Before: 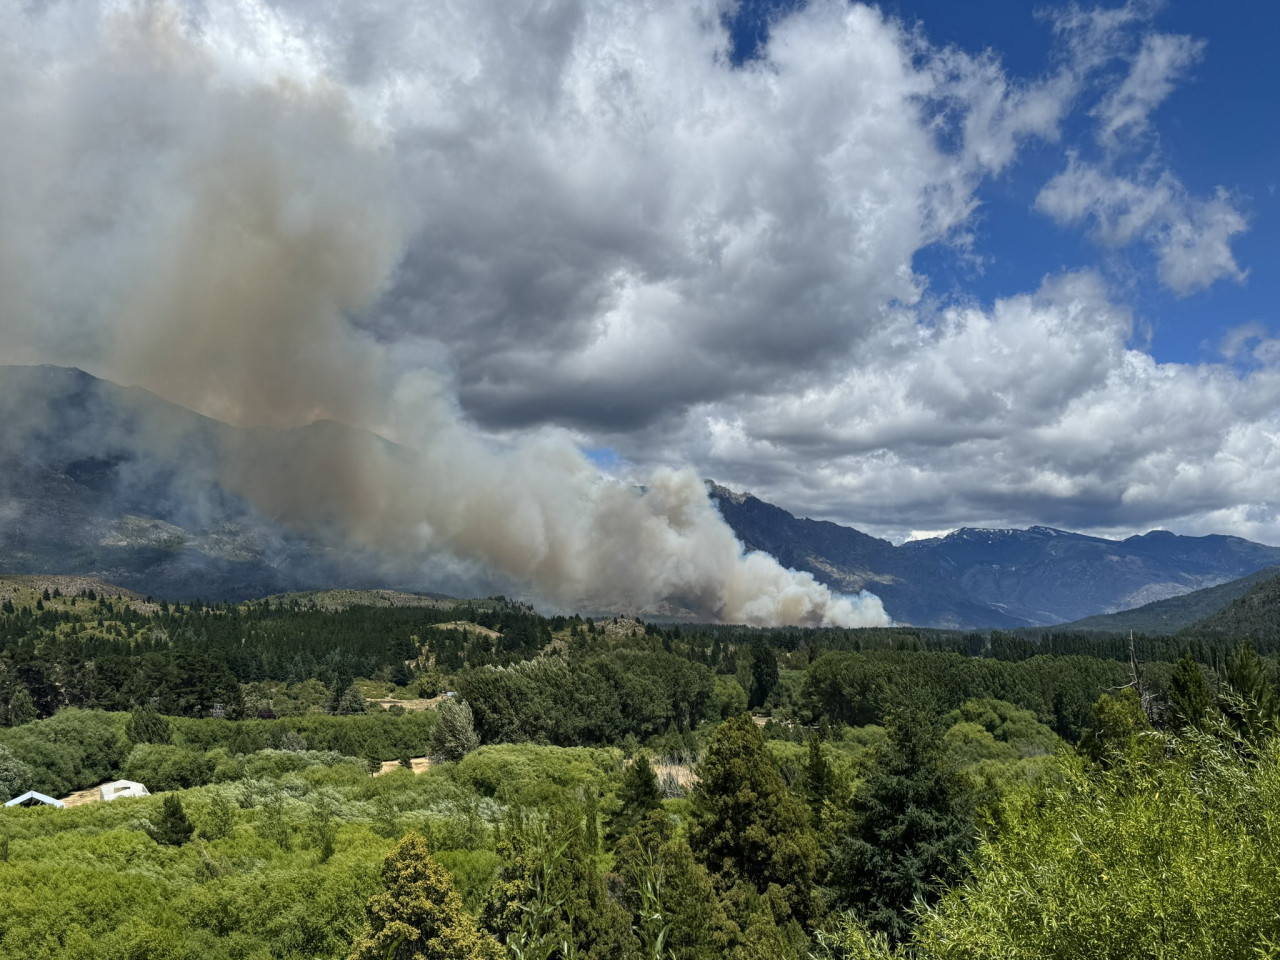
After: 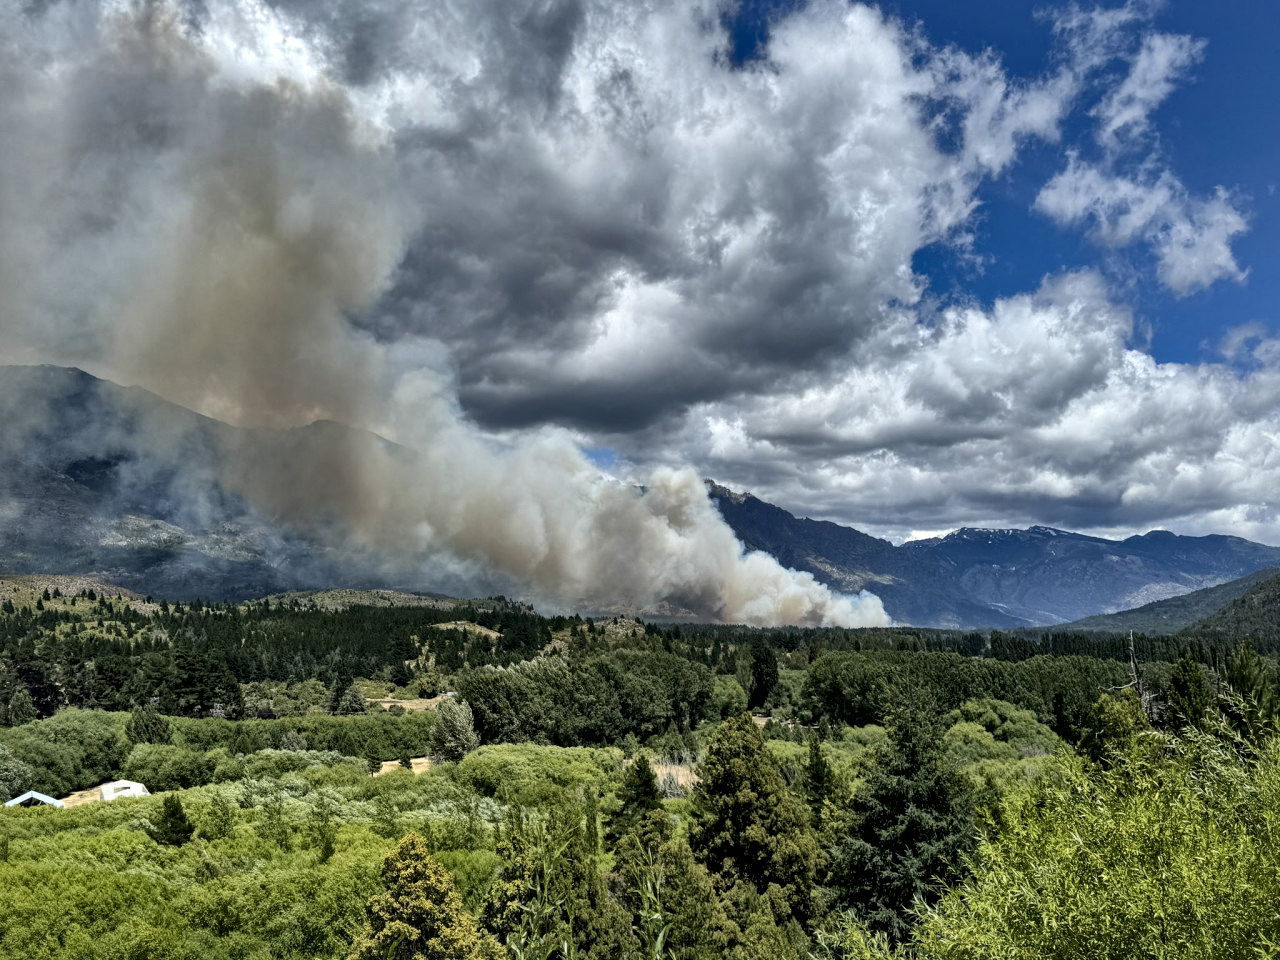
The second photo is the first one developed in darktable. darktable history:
shadows and highlights: radius 106.7, shadows 40.97, highlights -71.87, low approximation 0.01, soften with gaussian
local contrast: mode bilateral grid, contrast 21, coarseness 49, detail 178%, midtone range 0.2
